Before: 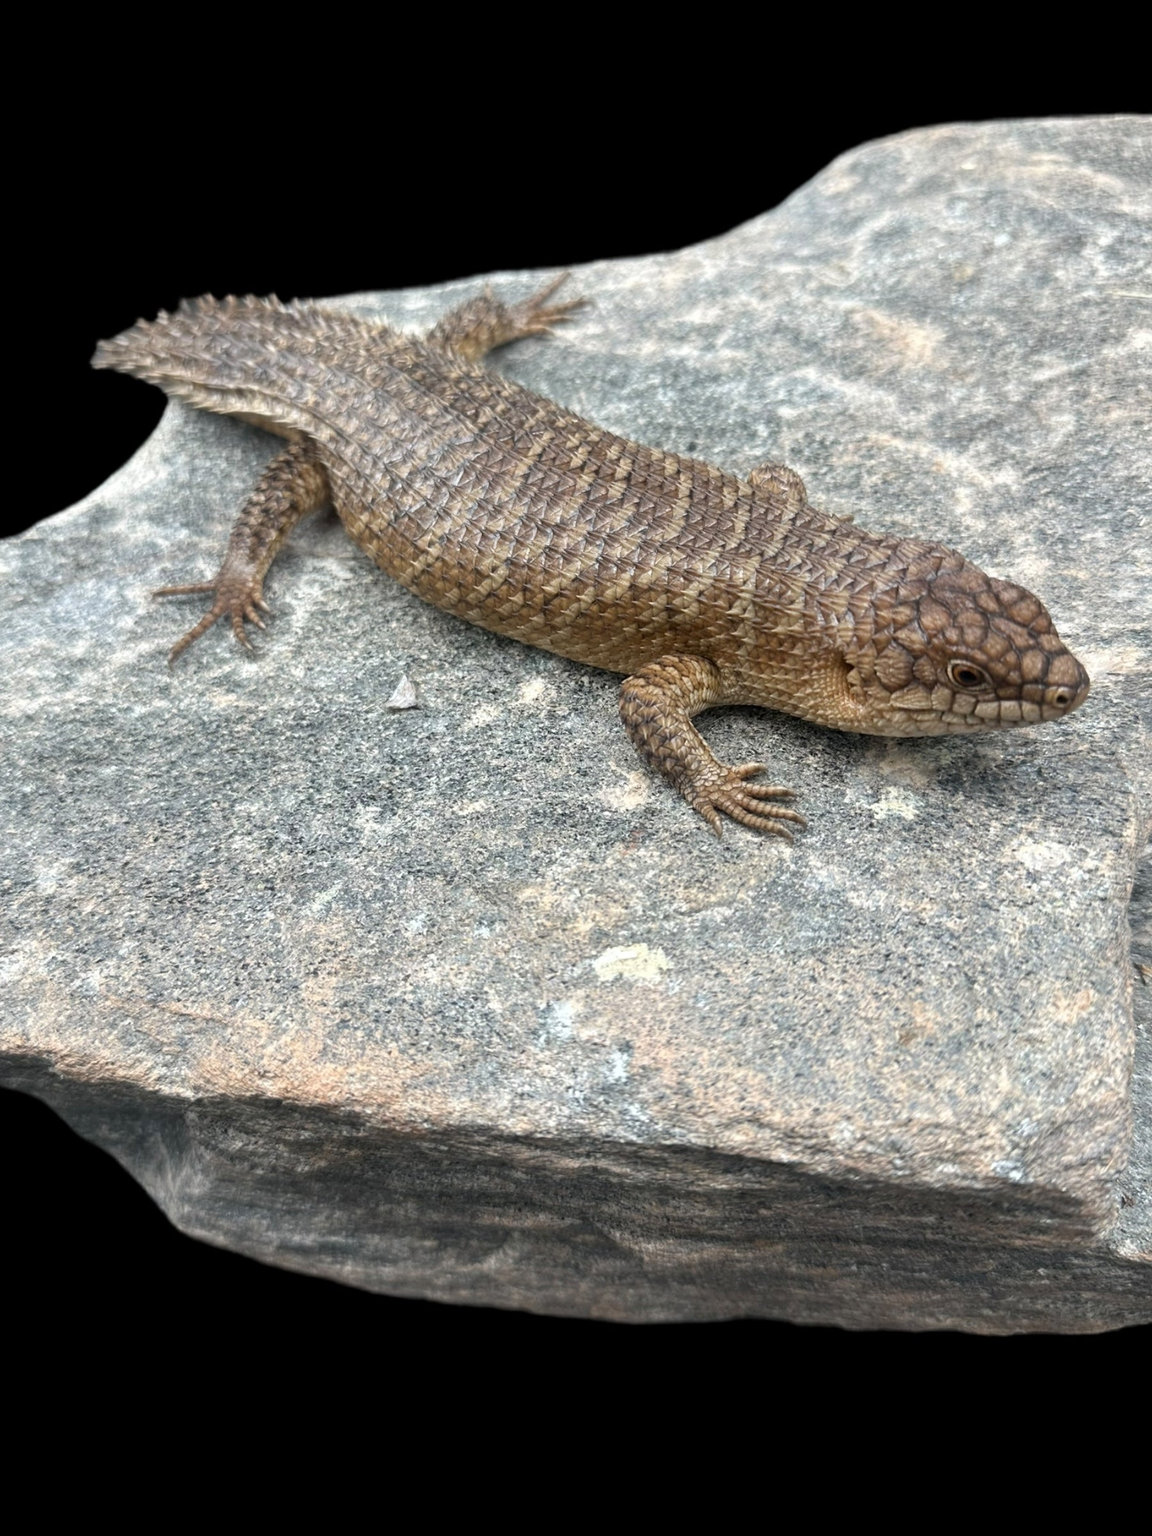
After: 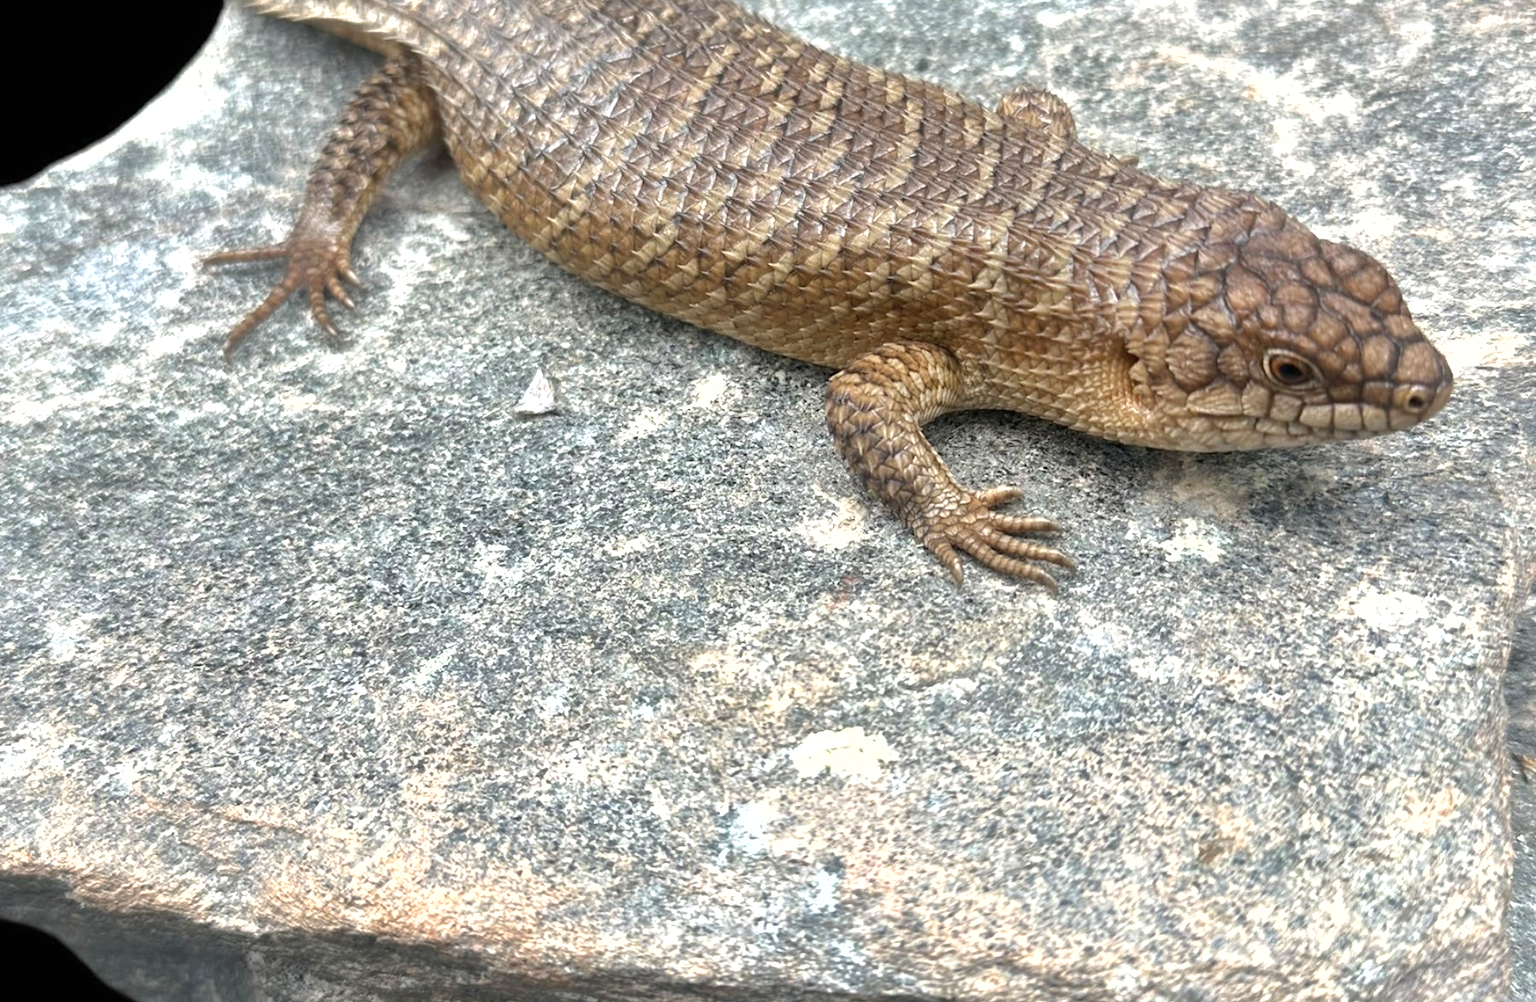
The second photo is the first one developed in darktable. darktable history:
exposure: black level correction 0, exposure 0.499 EV, compensate highlight preservation false
crop and rotate: top 25.924%, bottom 25.117%
shadows and highlights: on, module defaults
